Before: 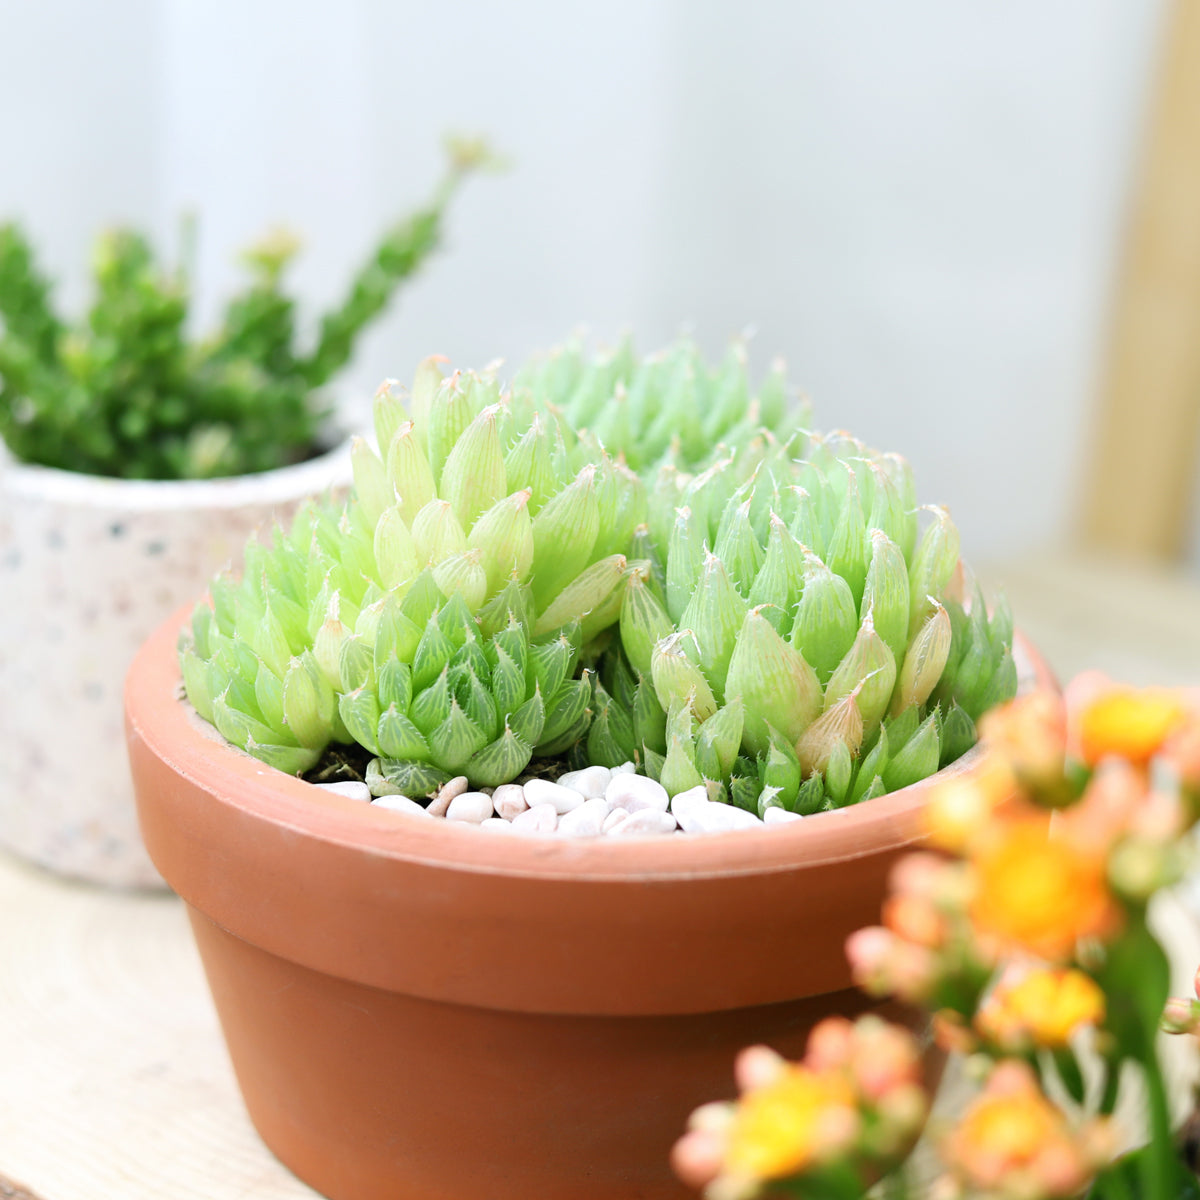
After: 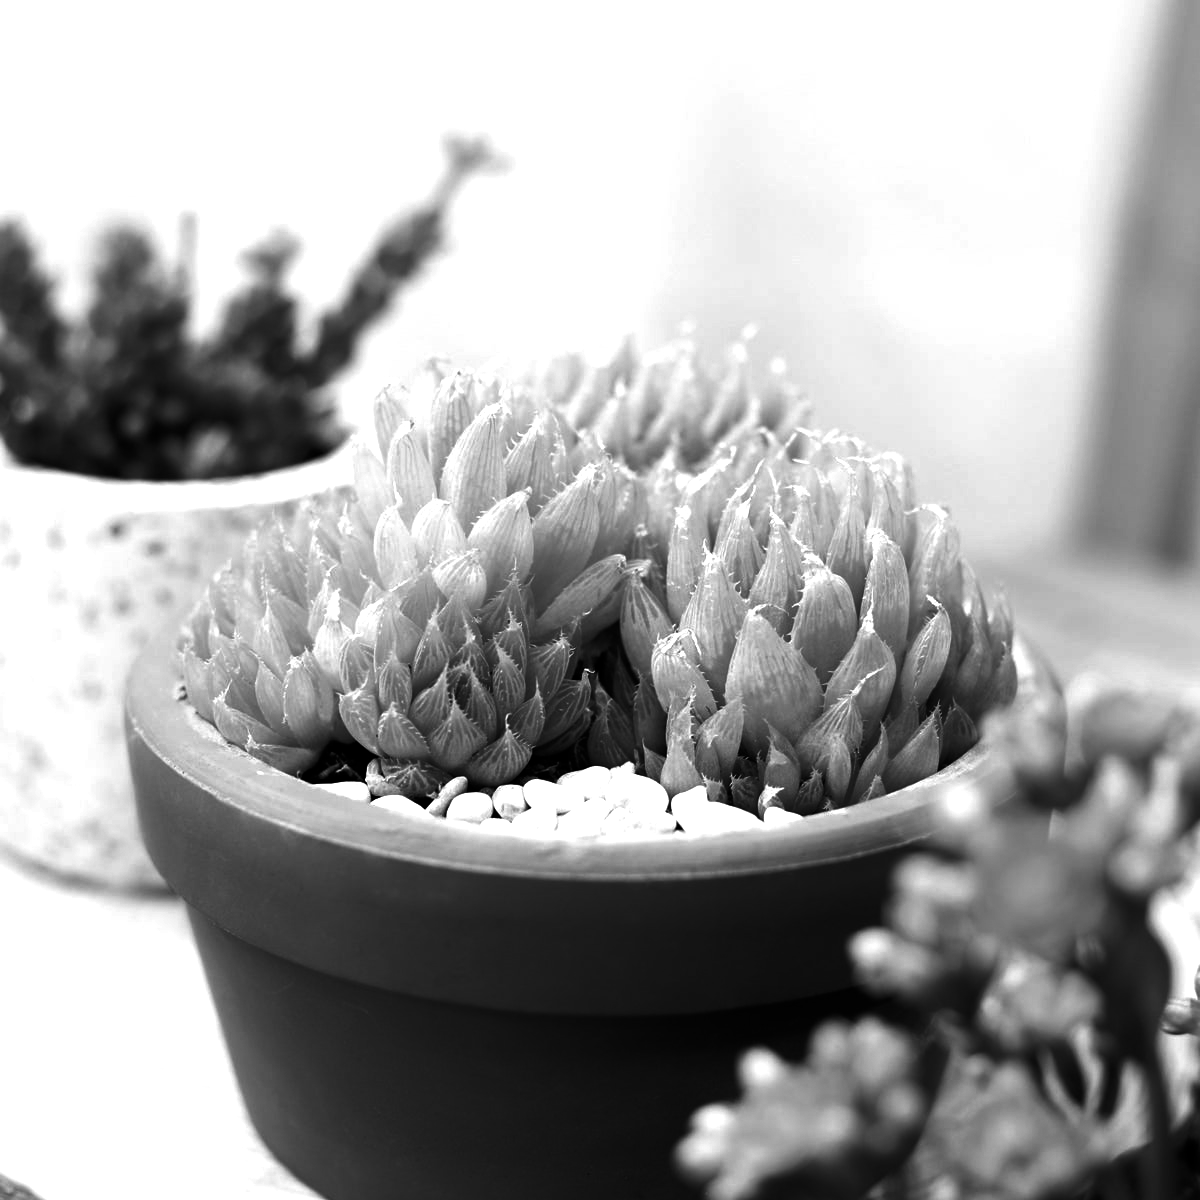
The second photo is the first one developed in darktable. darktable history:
haze removal: compatibility mode true, adaptive false
tone equalizer: -8 EV -0.446 EV, -7 EV -0.384 EV, -6 EV -0.296 EV, -5 EV -0.183 EV, -3 EV 0.212 EV, -2 EV 0.317 EV, -1 EV 0.404 EV, +0 EV 0.429 EV
contrast brightness saturation: contrast -0.034, brightness -0.59, saturation -0.989
color calibration: output gray [0.246, 0.254, 0.501, 0], illuminant Planckian (black body), x 0.376, y 0.374, temperature 4111.55 K
